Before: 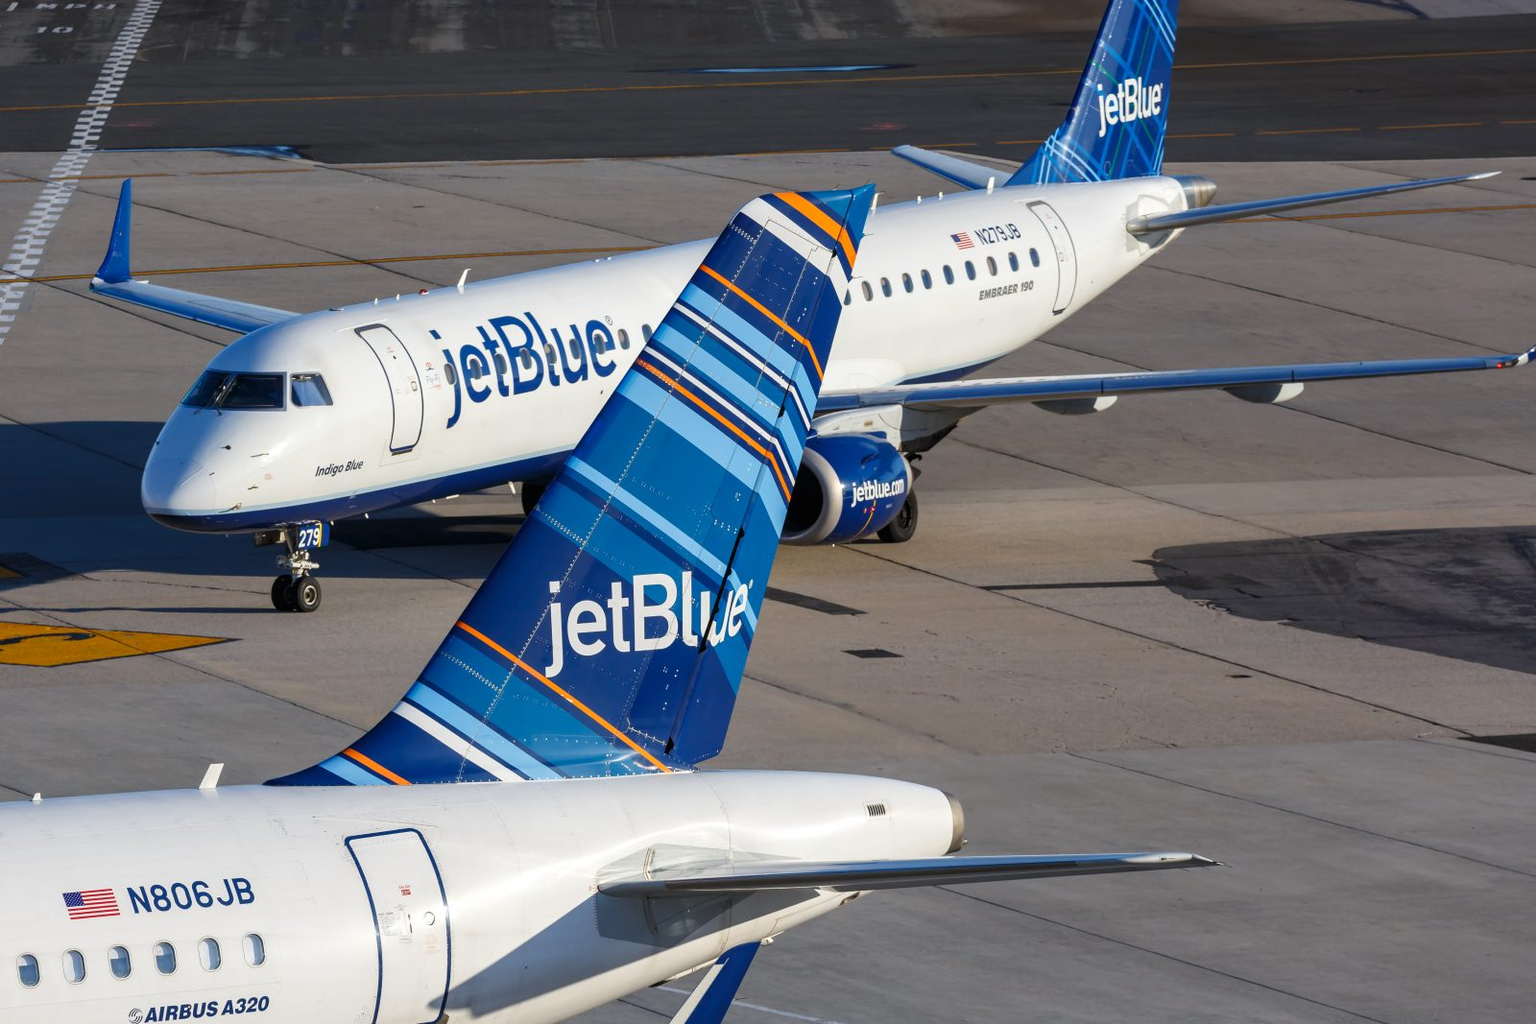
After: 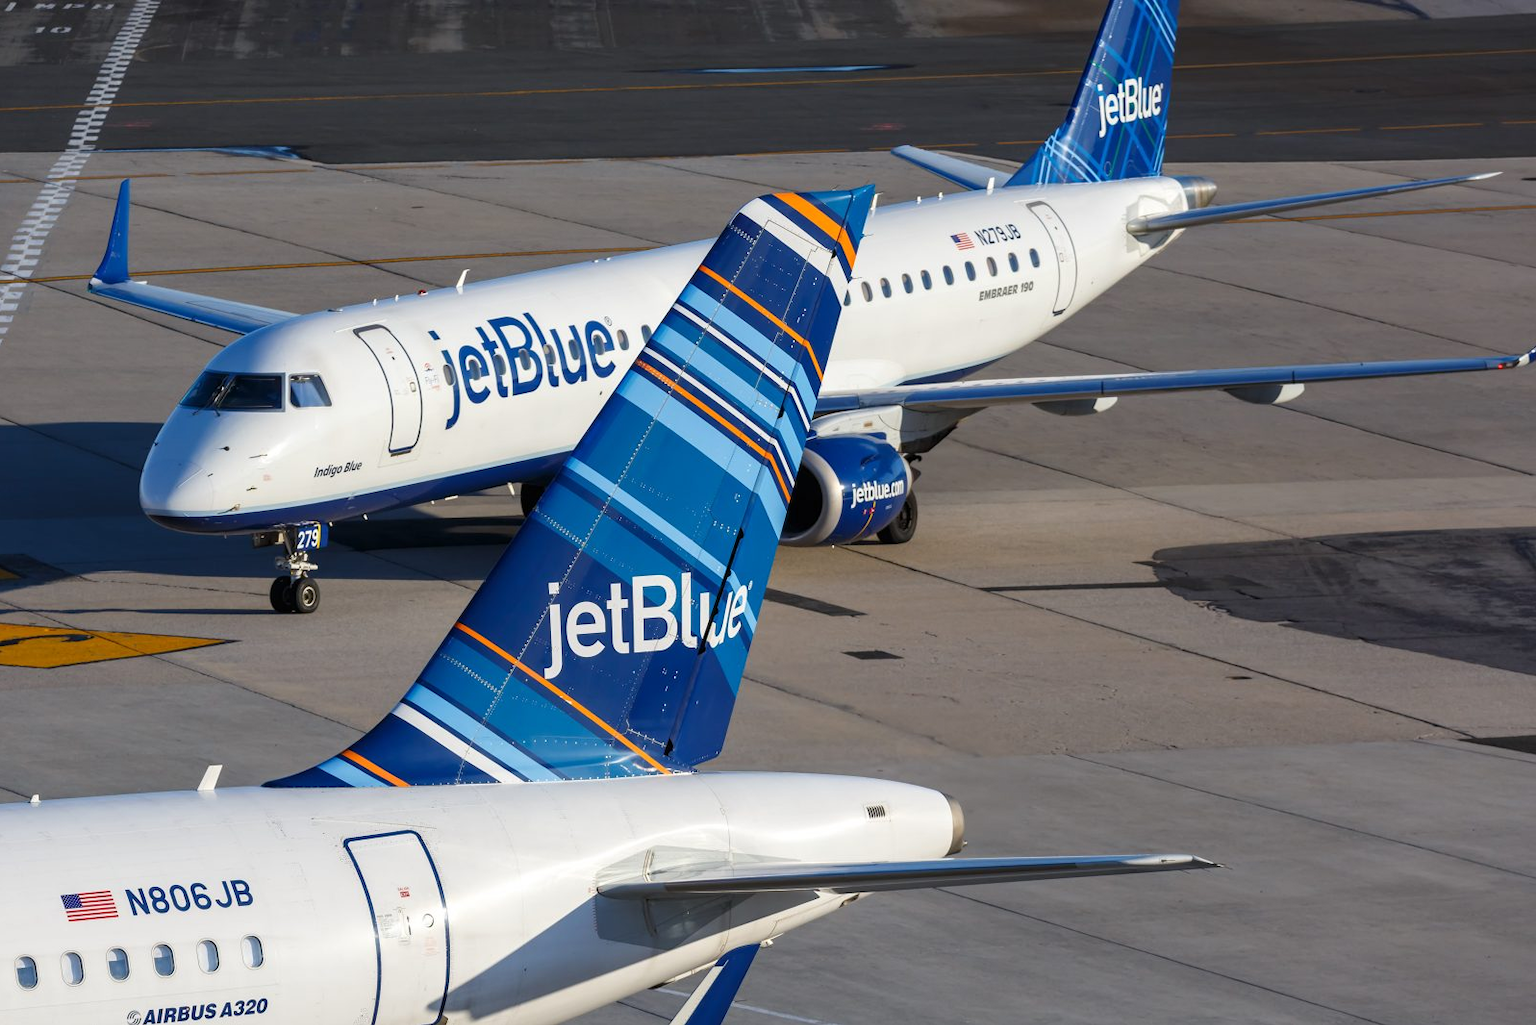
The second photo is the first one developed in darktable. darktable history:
crop and rotate: left 0.126%
tone equalizer: on, module defaults
